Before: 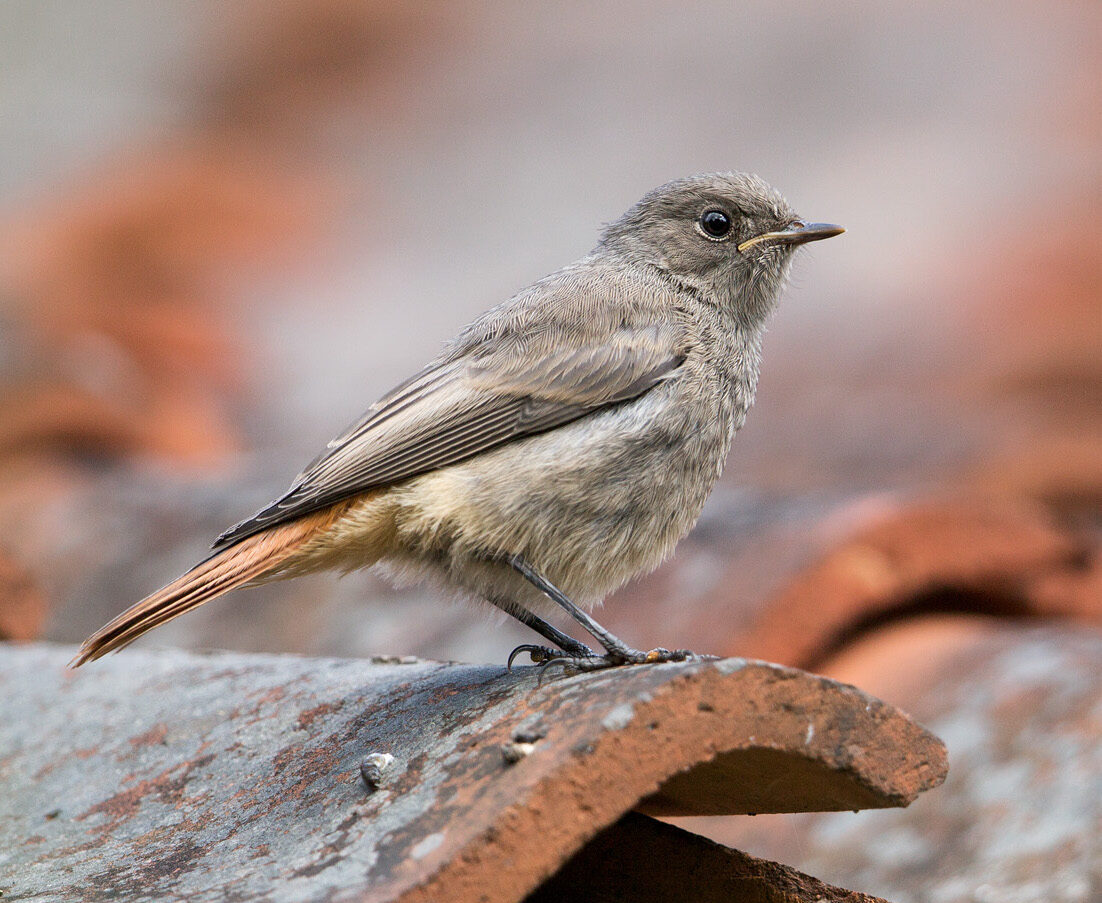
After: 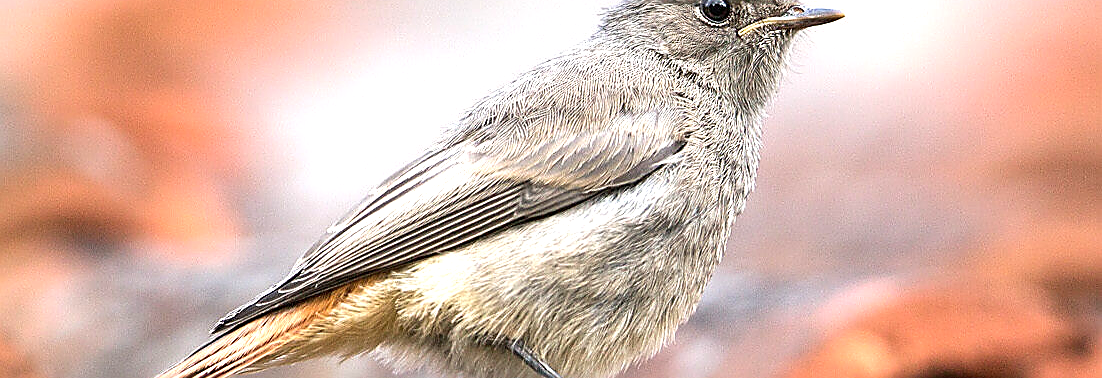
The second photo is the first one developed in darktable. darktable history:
crop and rotate: top 23.84%, bottom 34.294%
exposure: black level correction 0, exposure 1.3 EV, compensate exposure bias true, compensate highlight preservation false
sharpen: radius 1.4, amount 1.25, threshold 0.7
